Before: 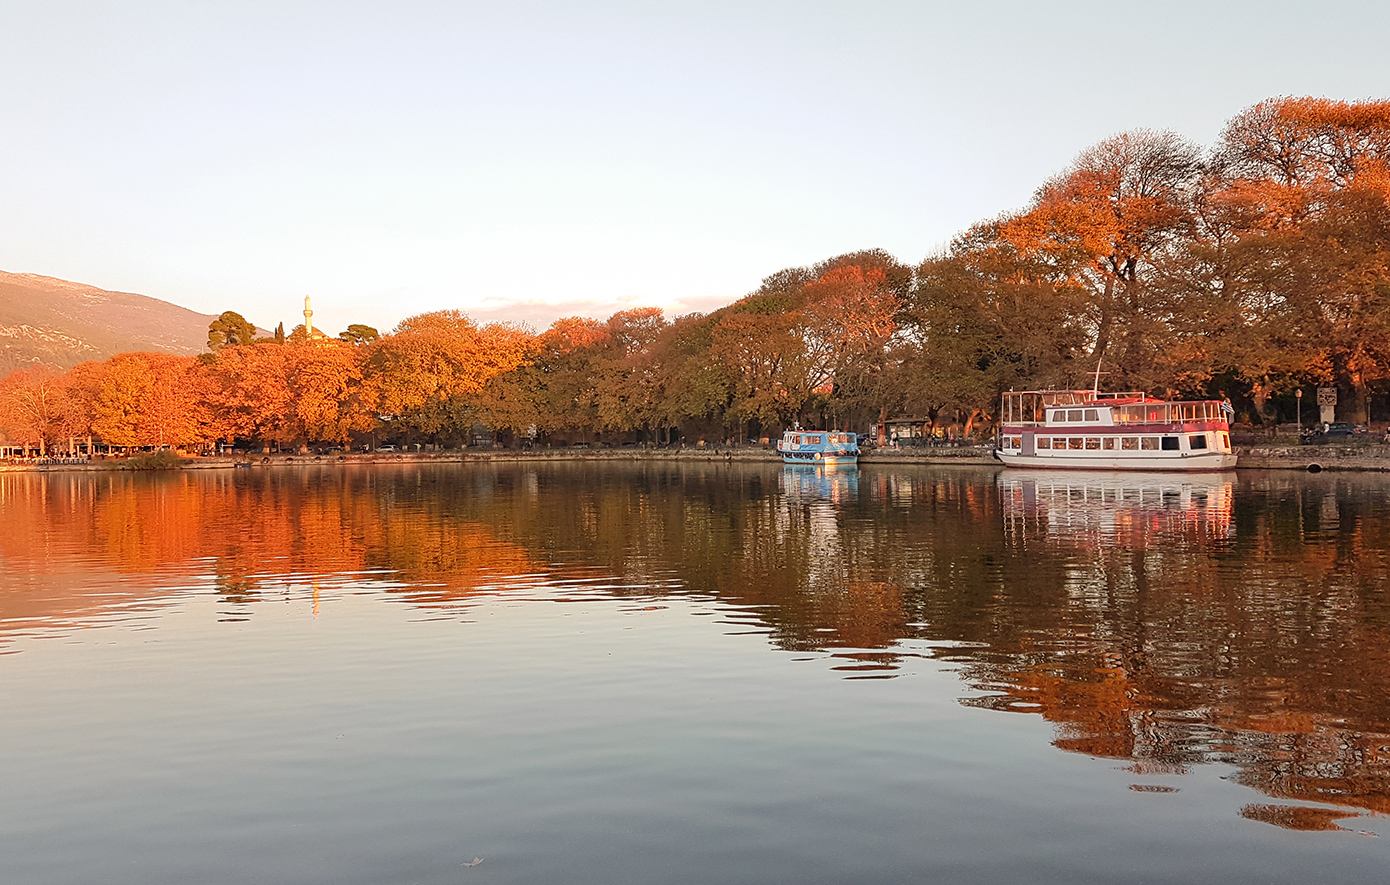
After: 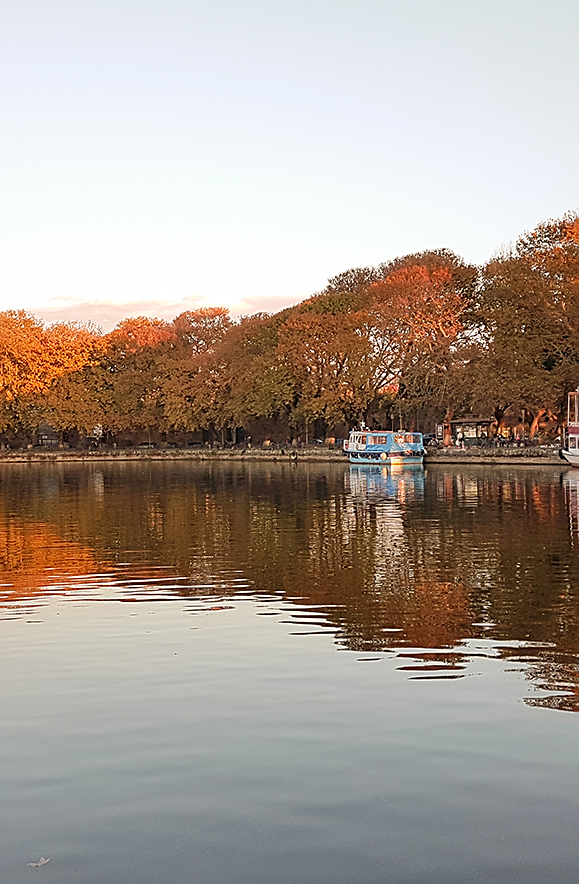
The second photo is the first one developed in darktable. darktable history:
sharpen: on, module defaults
crop: left 31.229%, right 27.105%
